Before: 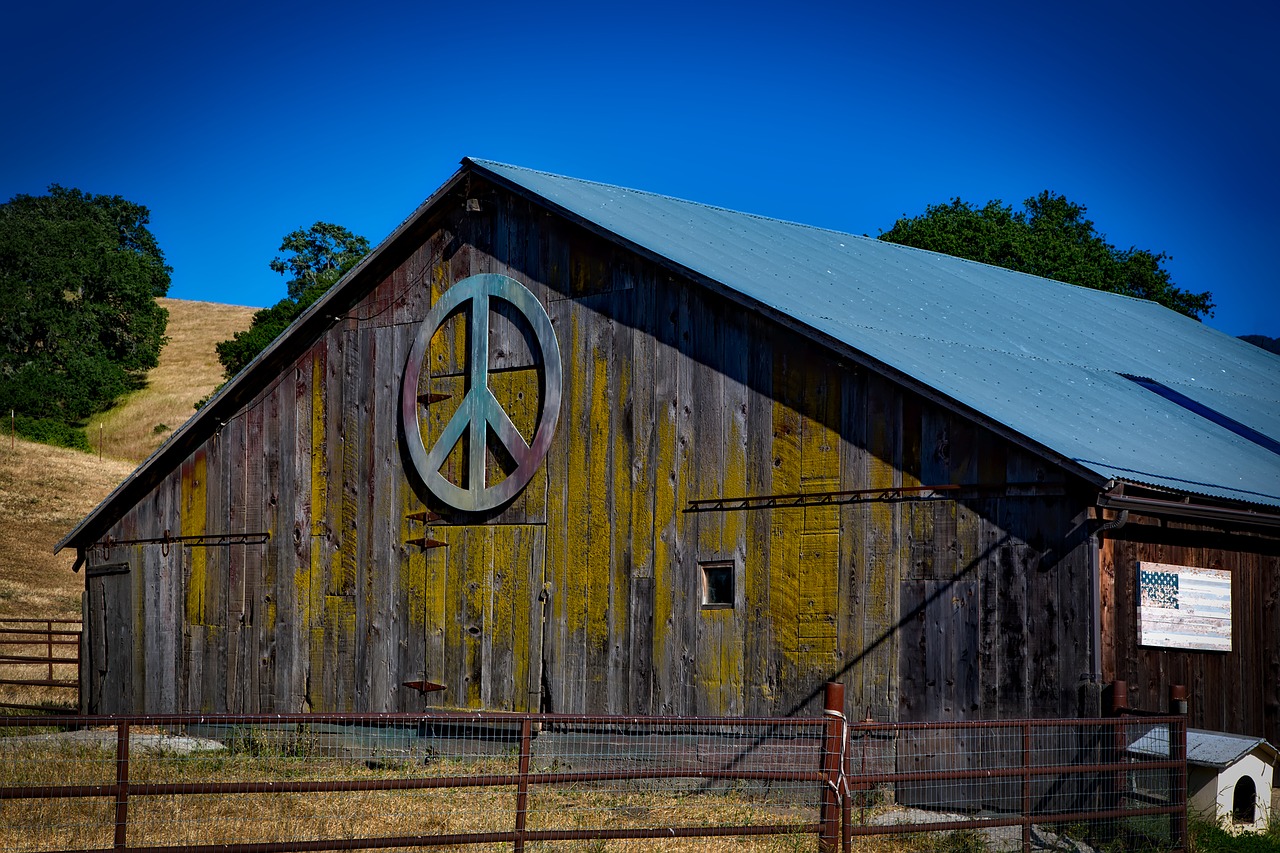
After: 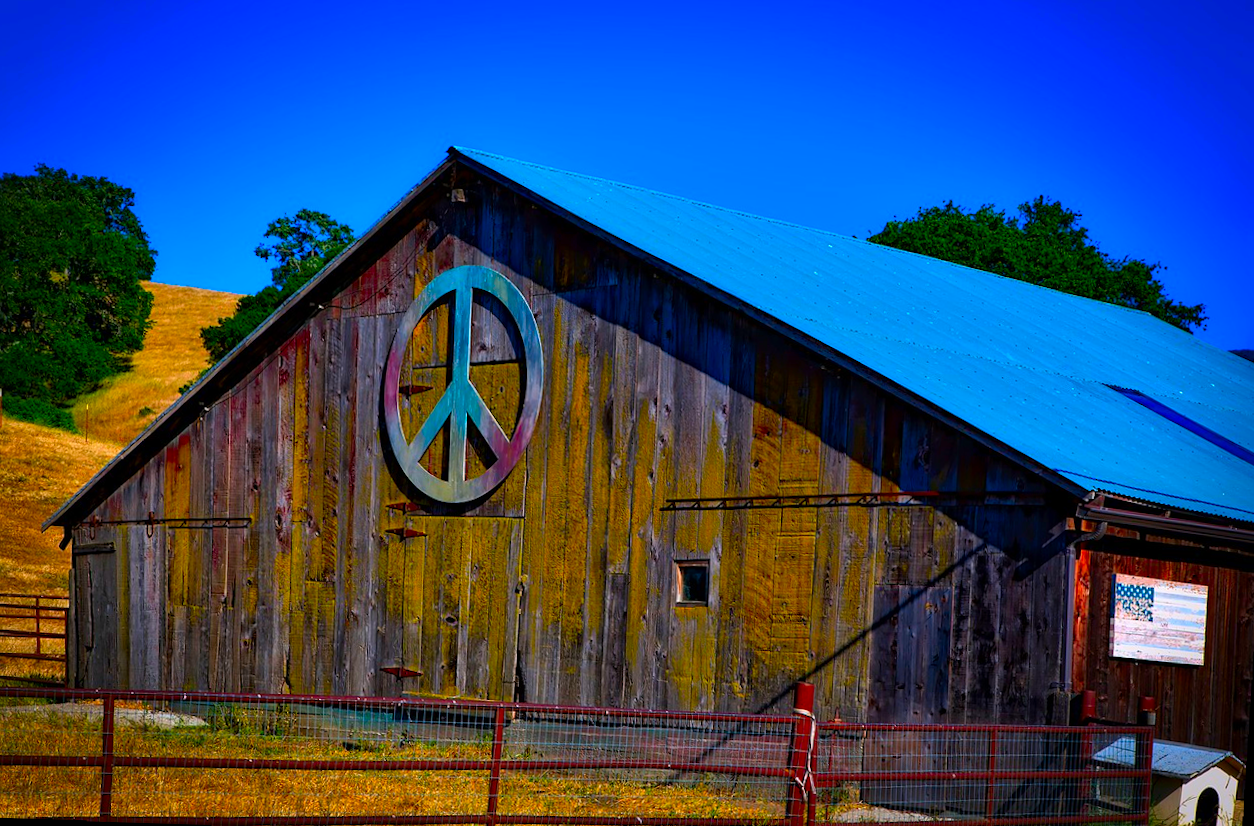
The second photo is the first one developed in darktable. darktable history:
rotate and perspective: lens shift (vertical) 0.048, lens shift (horizontal) -0.024, automatic cropping off
crop and rotate: angle -1.69°
color correction: highlights a* 1.59, highlights b* -1.7, saturation 2.48
